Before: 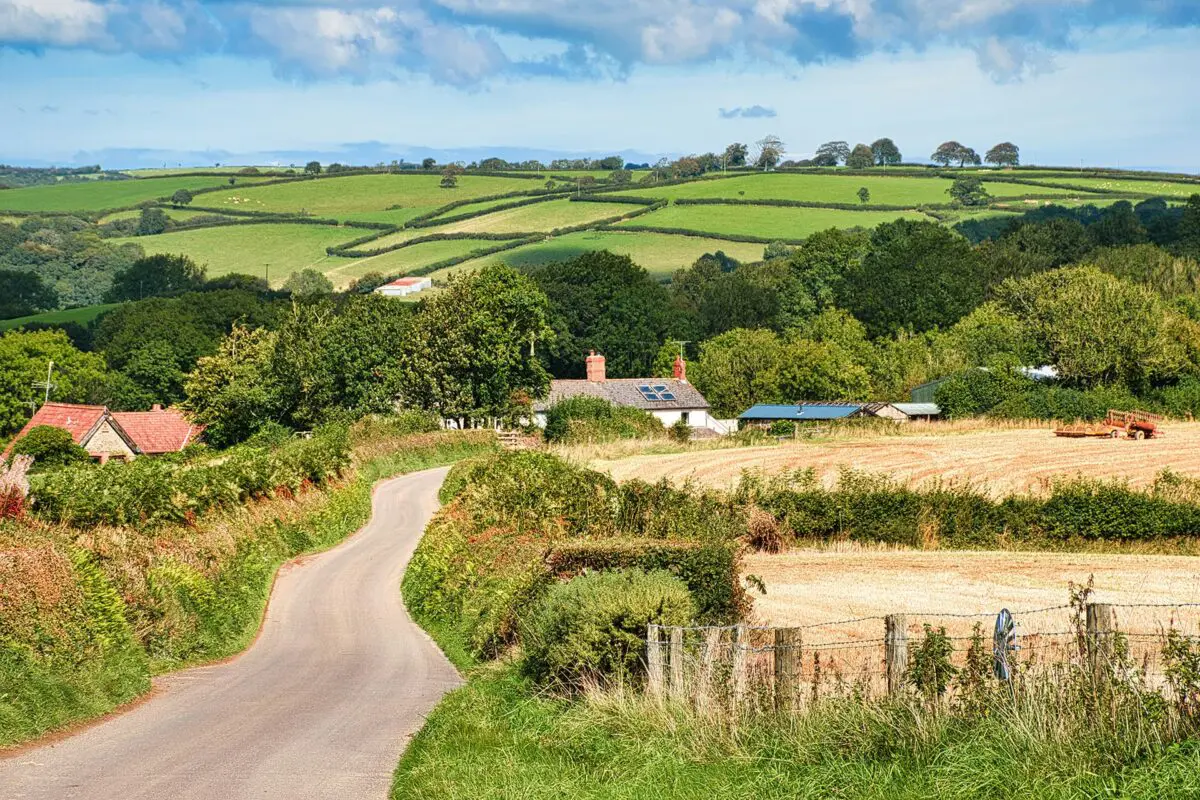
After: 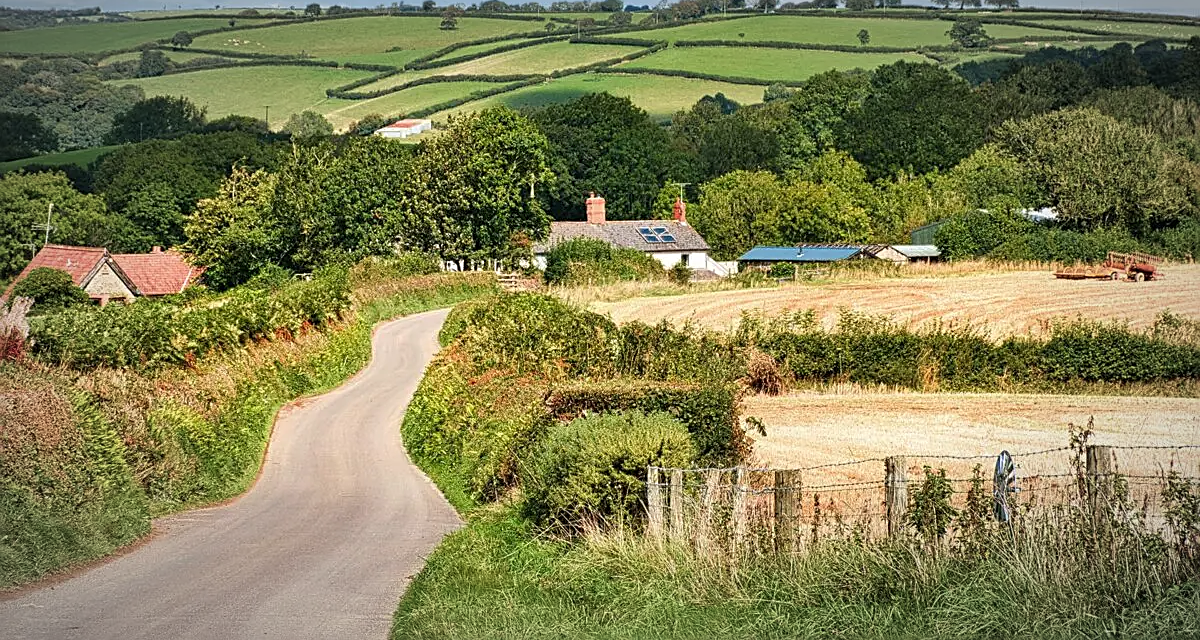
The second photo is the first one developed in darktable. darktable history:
crop and rotate: top 19.979%
vignetting: fall-off start 67.54%, fall-off radius 66.72%, automatic ratio true, unbound false
sharpen: on, module defaults
